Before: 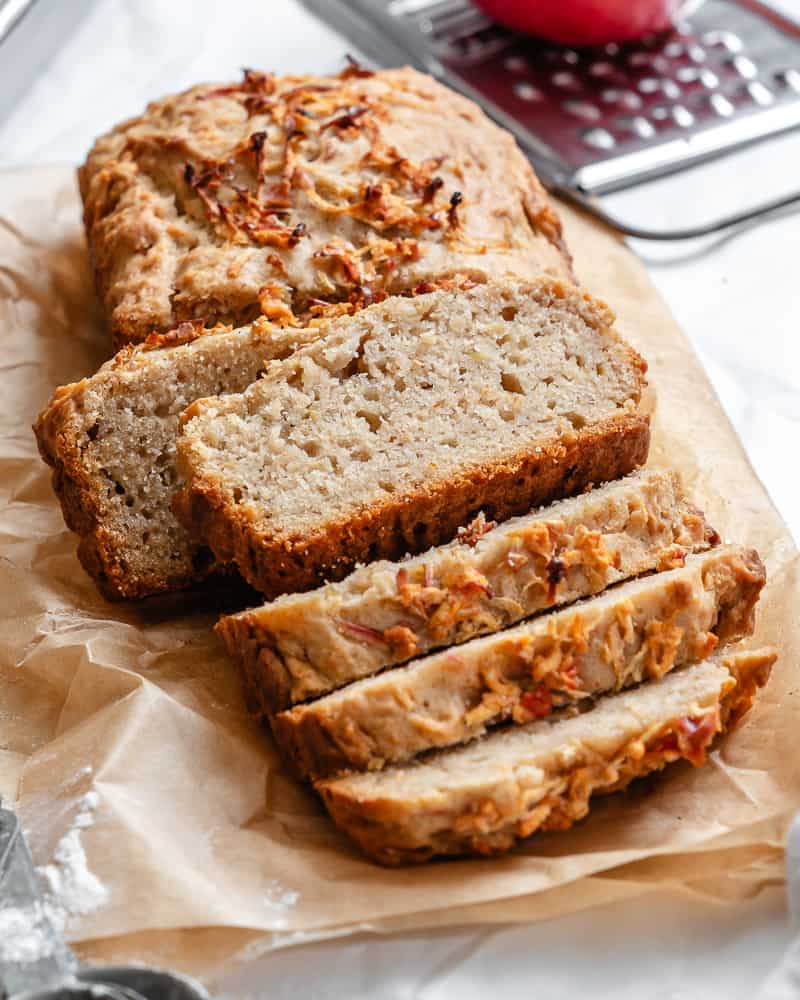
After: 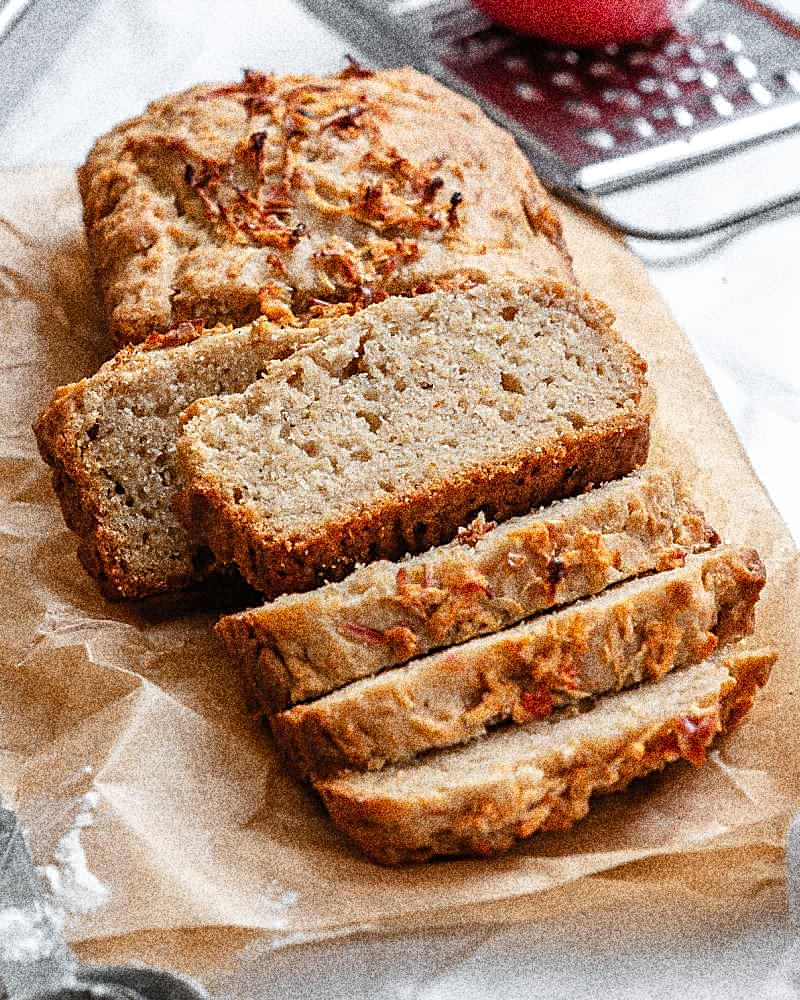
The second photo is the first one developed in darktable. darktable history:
sharpen: on, module defaults
grain: coarseness 30.02 ISO, strength 100%
